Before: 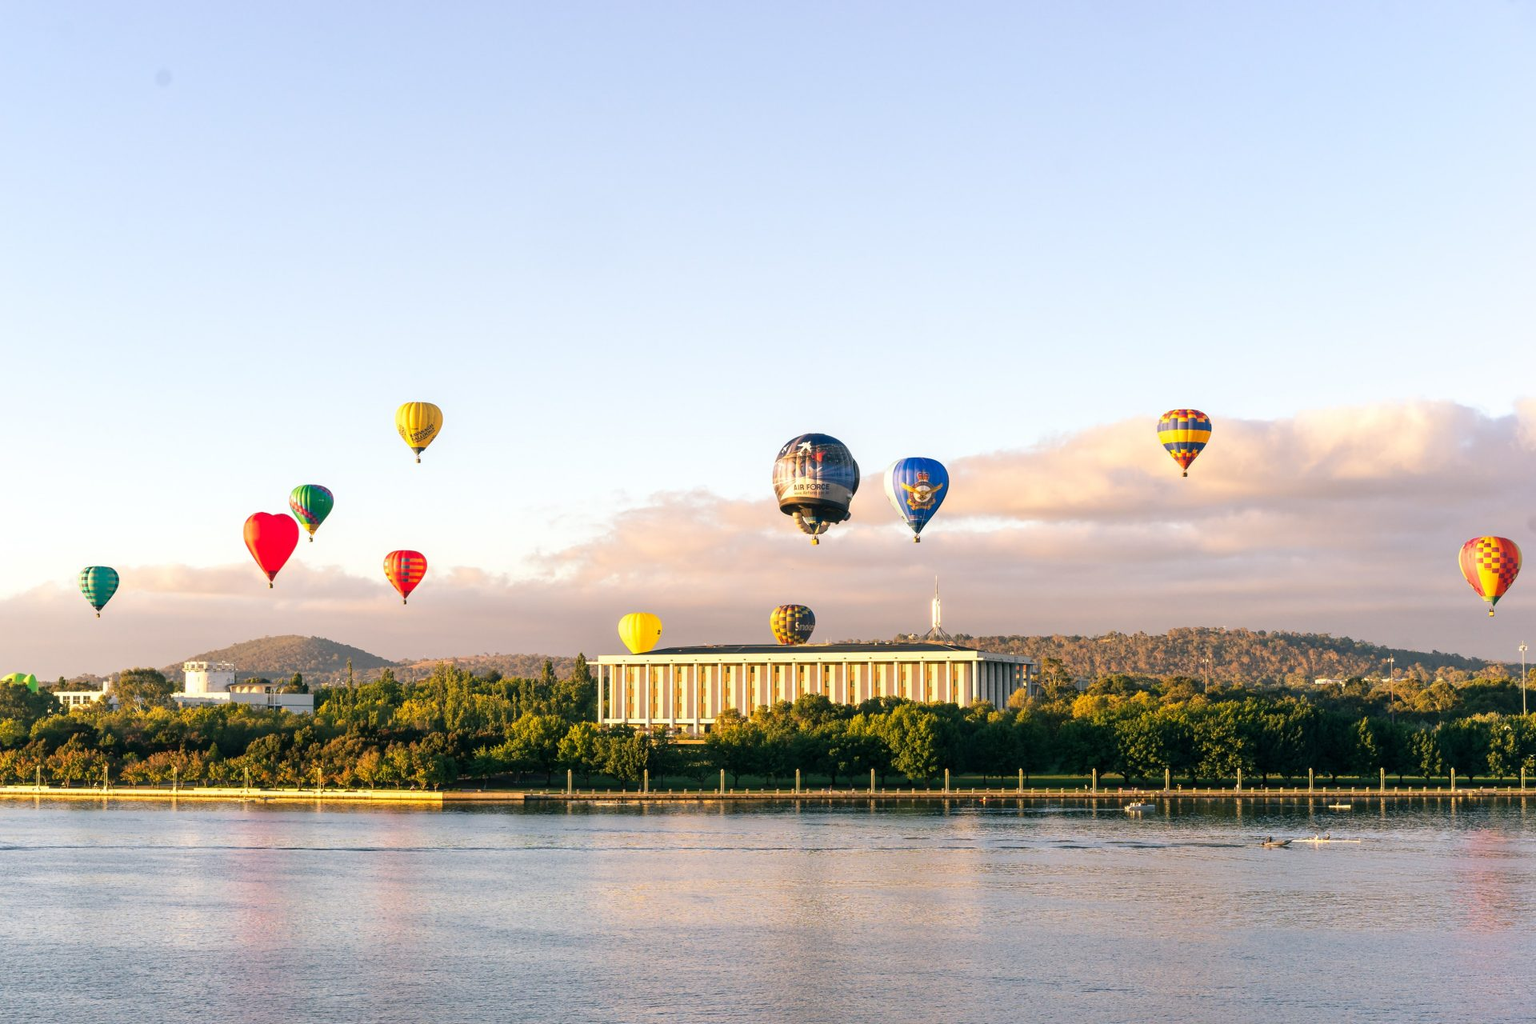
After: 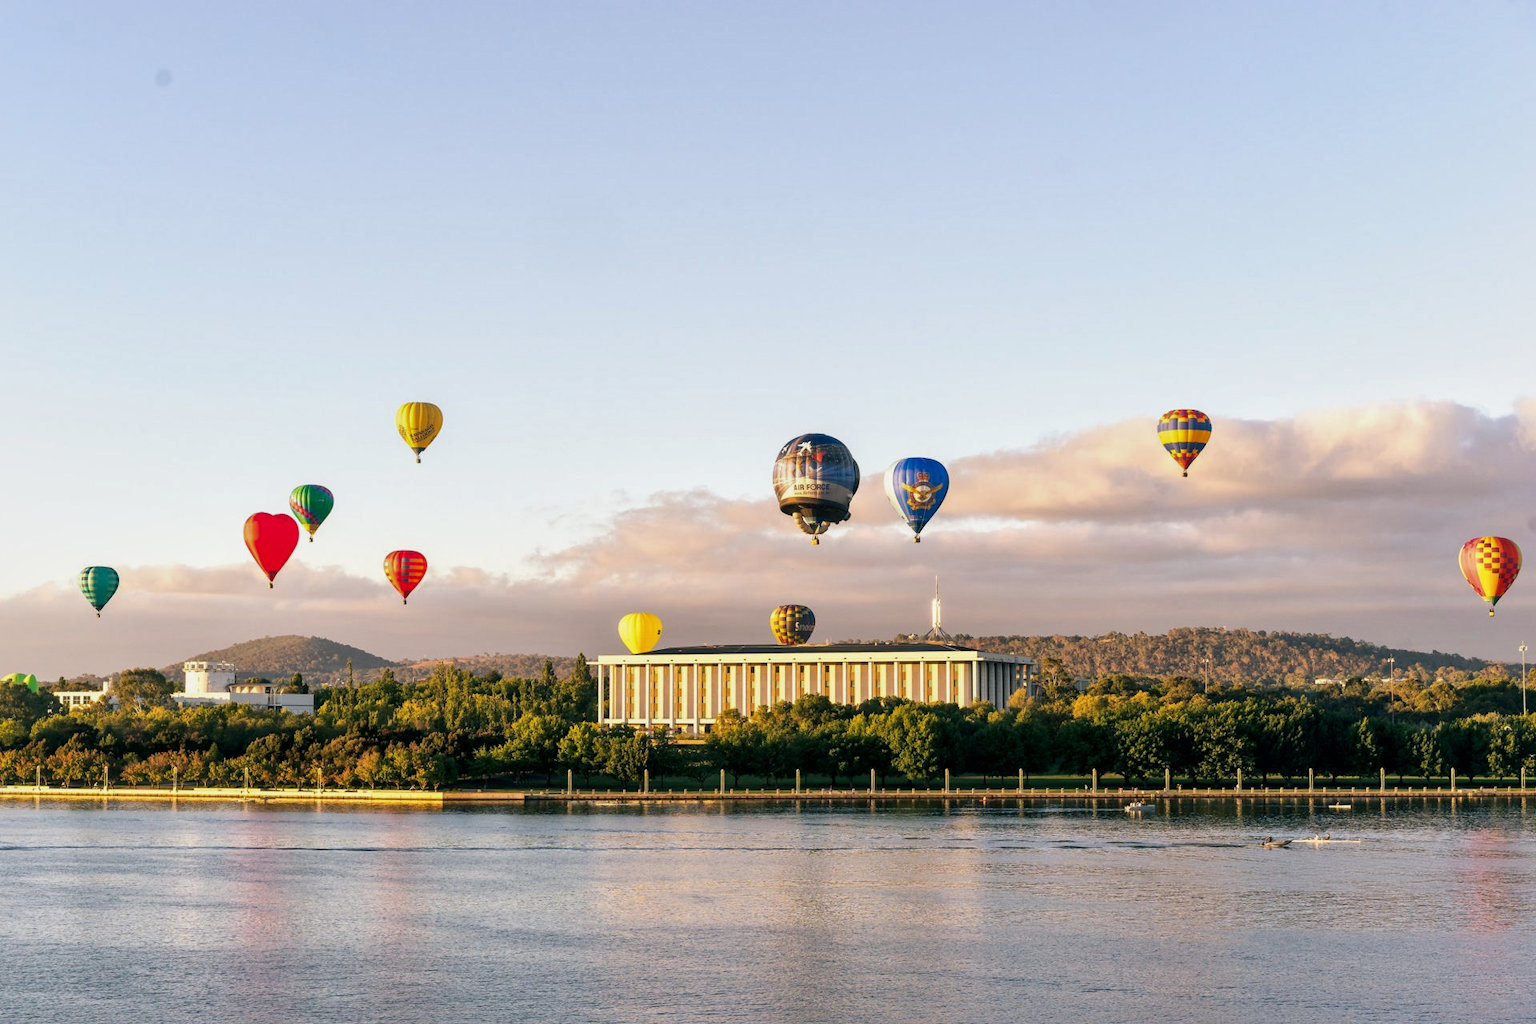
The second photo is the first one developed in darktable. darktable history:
local contrast: mode bilateral grid, contrast 21, coarseness 50, detail 141%, midtone range 0.2
exposure: exposure -0.271 EV, compensate exposure bias true, compensate highlight preservation false
